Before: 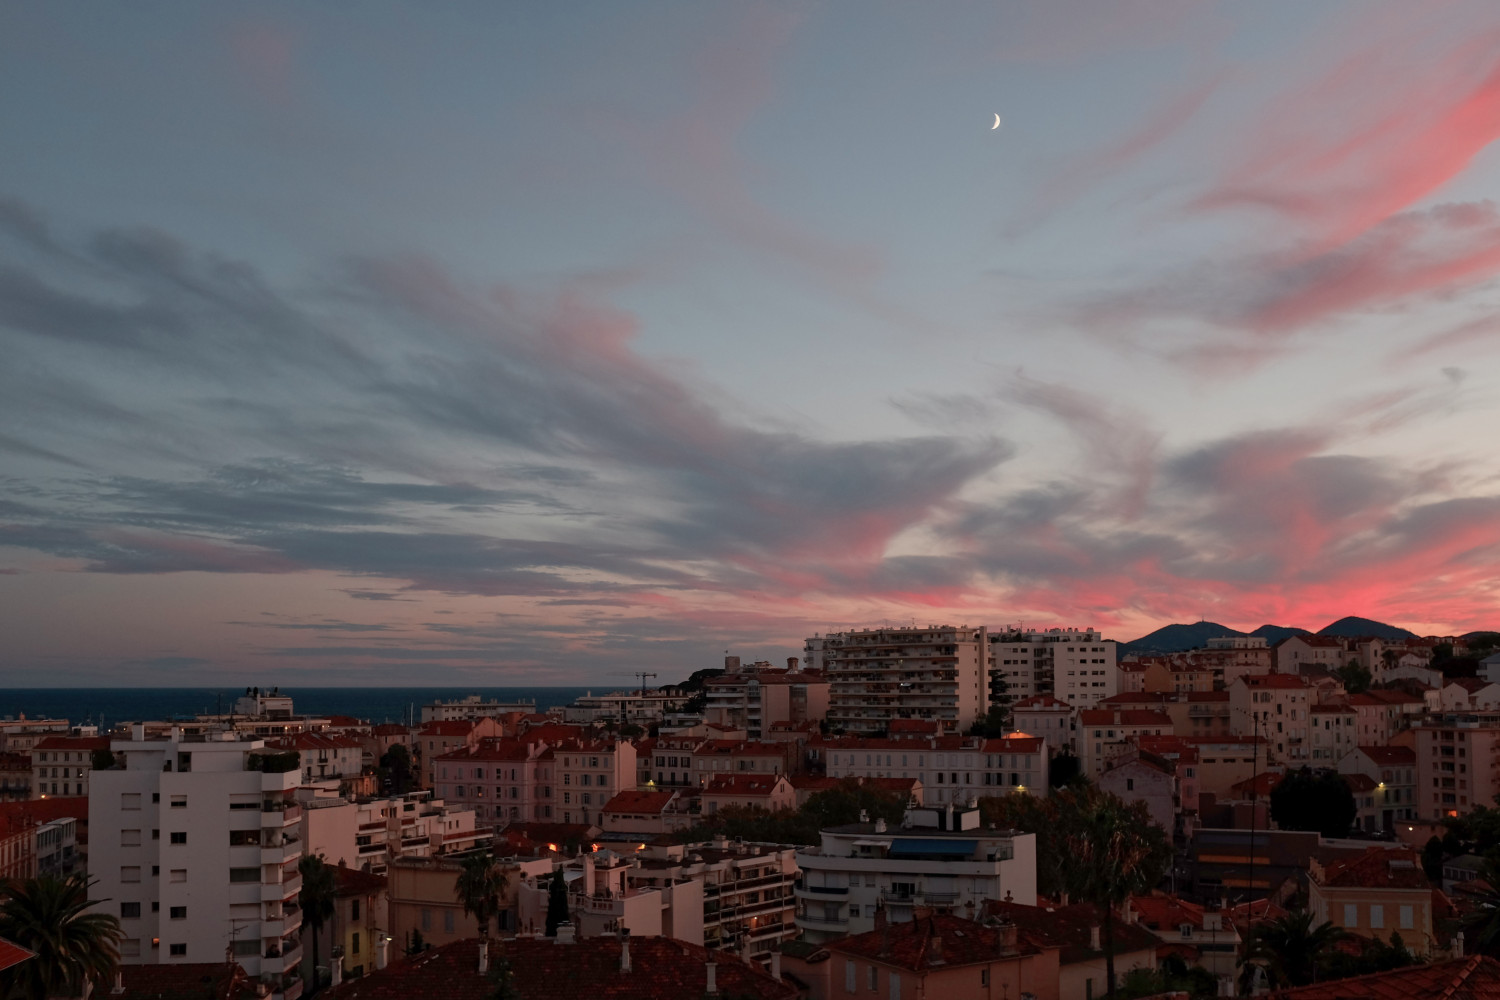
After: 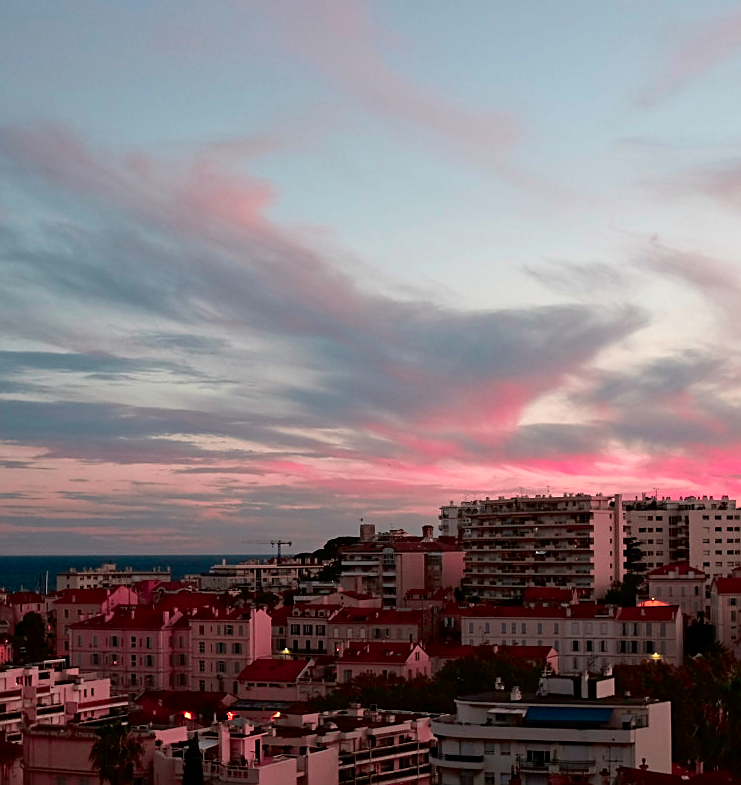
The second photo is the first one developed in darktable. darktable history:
crop and rotate: angle 0.02°, left 24.353%, top 13.219%, right 26.156%, bottom 8.224%
levels: levels [0, 0.394, 0.787]
sharpen: on, module defaults
tone curve: curves: ch0 [(0, 0) (0.059, 0.027) (0.162, 0.125) (0.304, 0.279) (0.547, 0.532) (0.828, 0.815) (1, 0.983)]; ch1 [(0, 0) (0.23, 0.166) (0.34, 0.308) (0.371, 0.337) (0.429, 0.411) (0.477, 0.462) (0.499, 0.498) (0.529, 0.537) (0.559, 0.582) (0.743, 0.798) (1, 1)]; ch2 [(0, 0) (0.431, 0.414) (0.498, 0.503) (0.524, 0.528) (0.568, 0.546) (0.6, 0.597) (0.634, 0.645) (0.728, 0.742) (1, 1)], color space Lab, independent channels, preserve colors none
